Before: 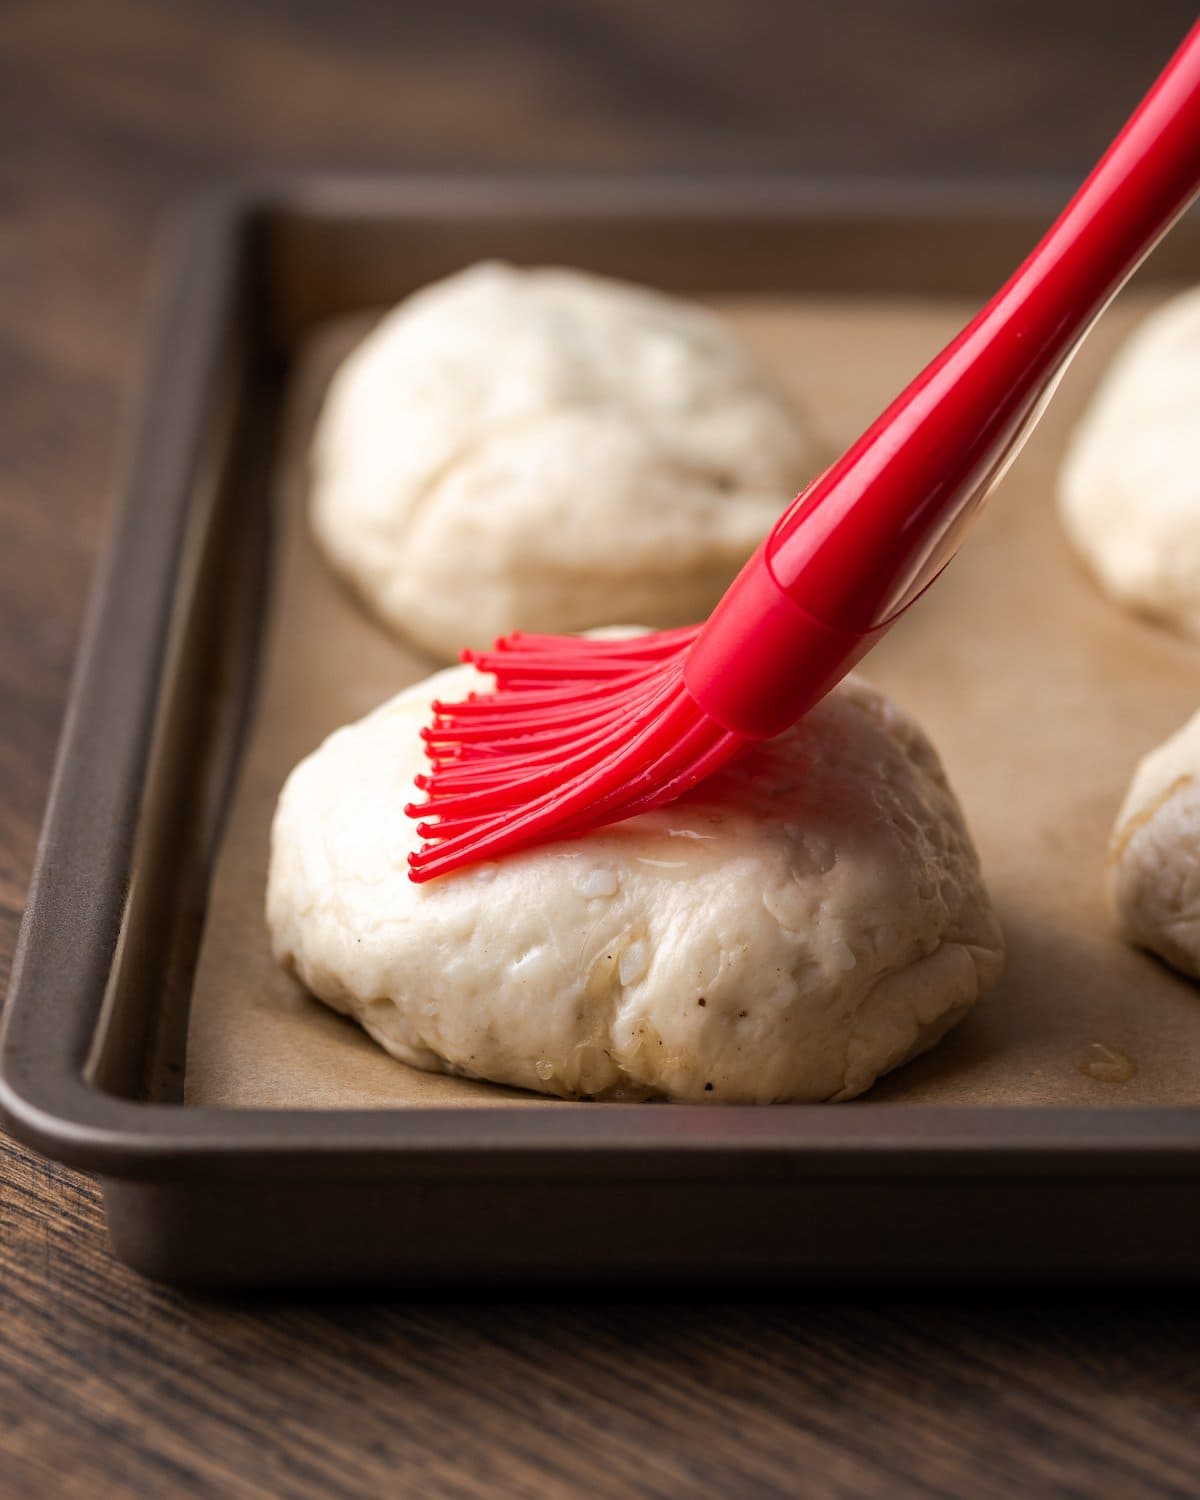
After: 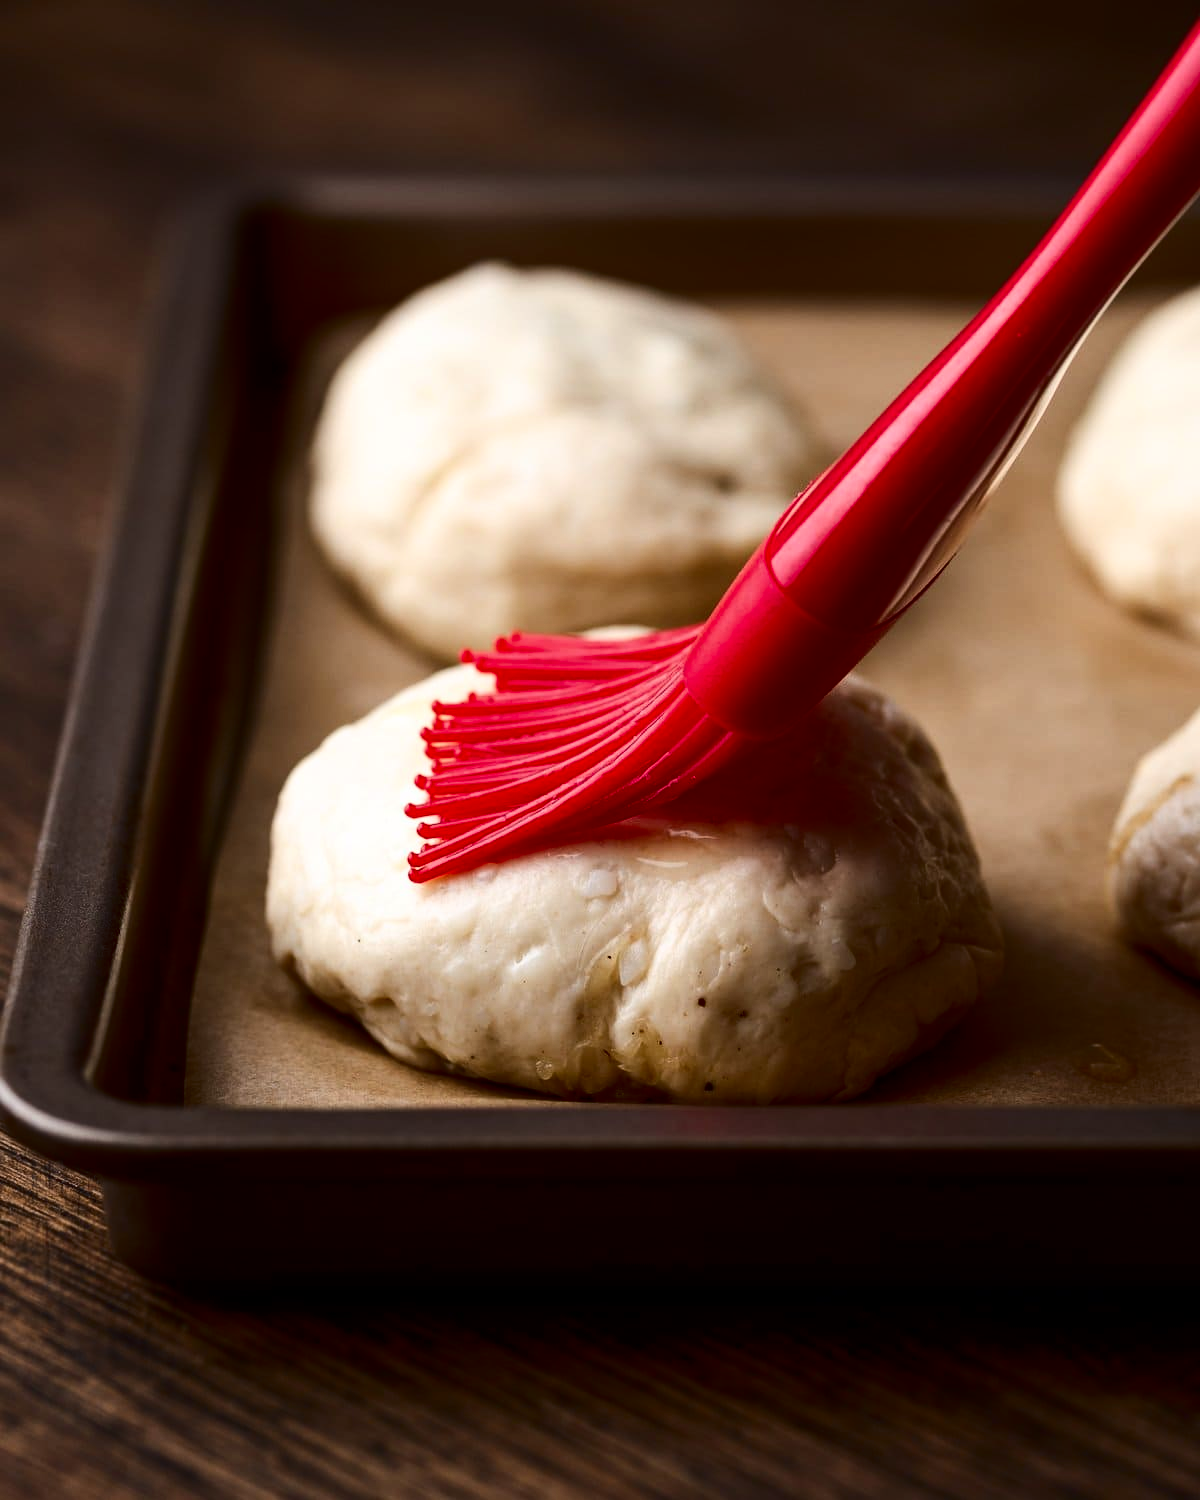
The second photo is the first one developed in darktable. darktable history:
contrast brightness saturation: contrast 0.236, brightness -0.227, saturation 0.144
